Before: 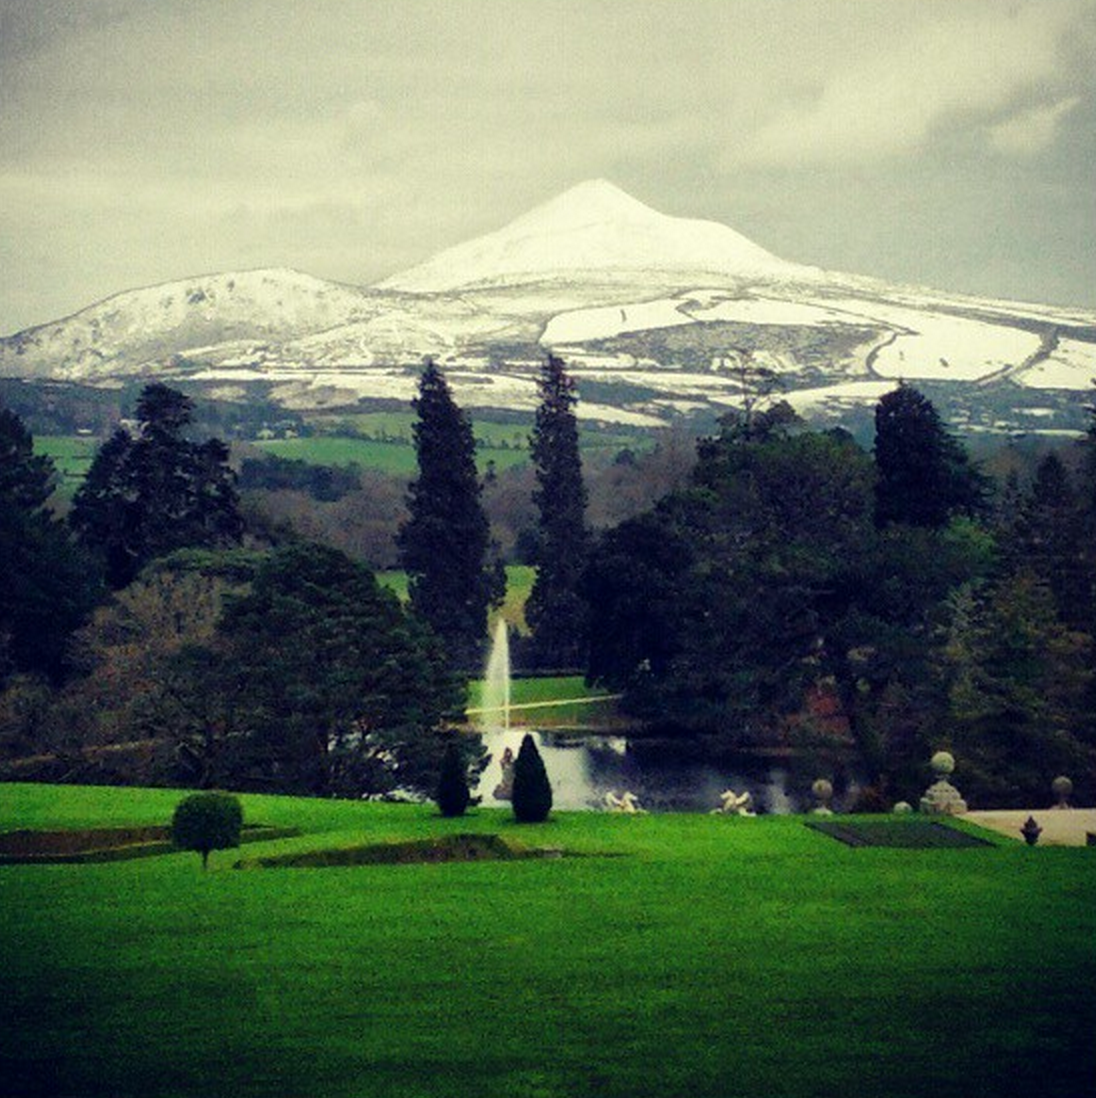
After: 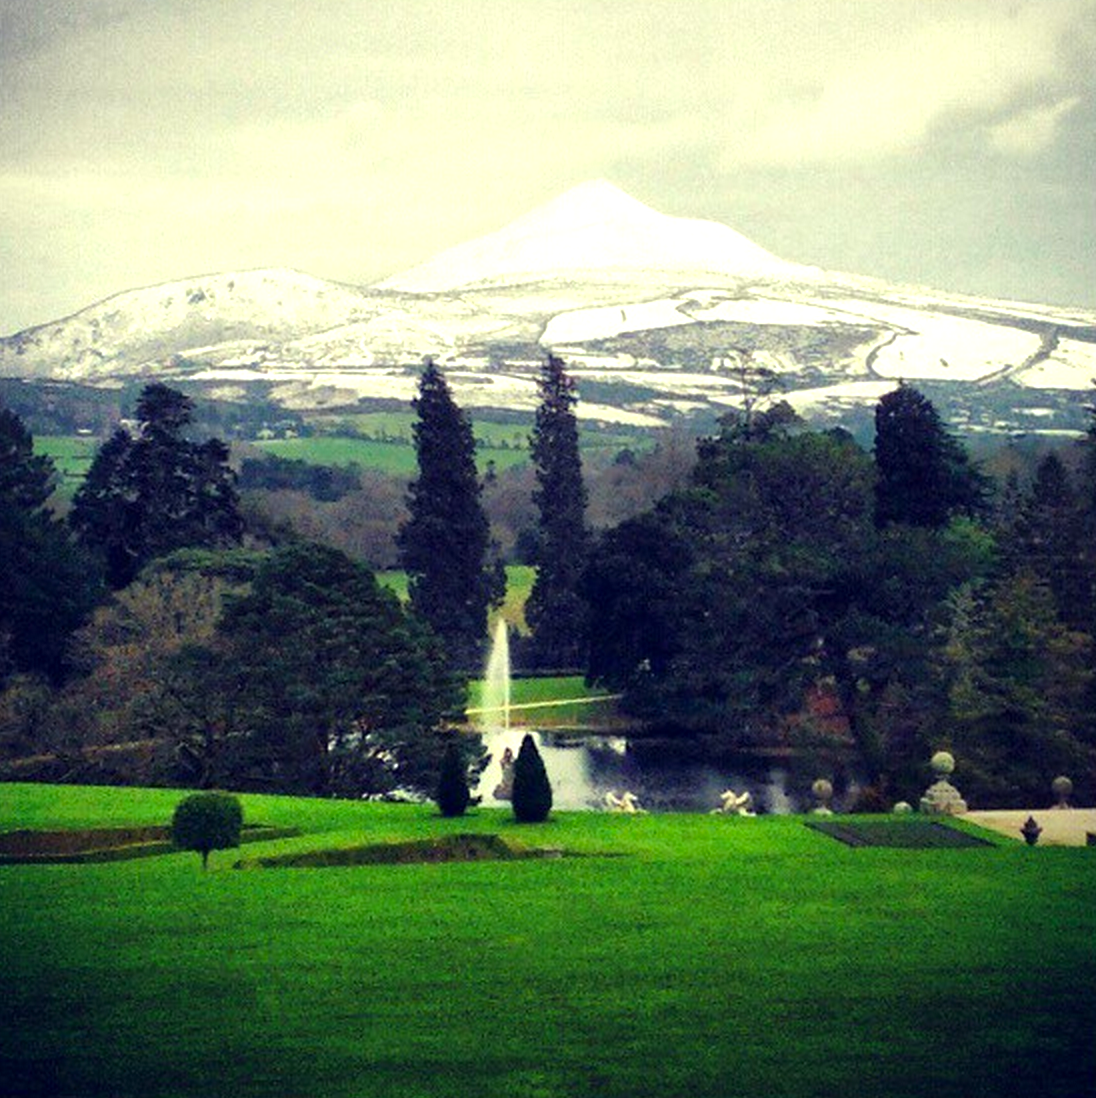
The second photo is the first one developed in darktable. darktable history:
sharpen: radius 5.352, amount 0.309, threshold 26.863
exposure: exposure 0.558 EV, compensate highlight preservation false
